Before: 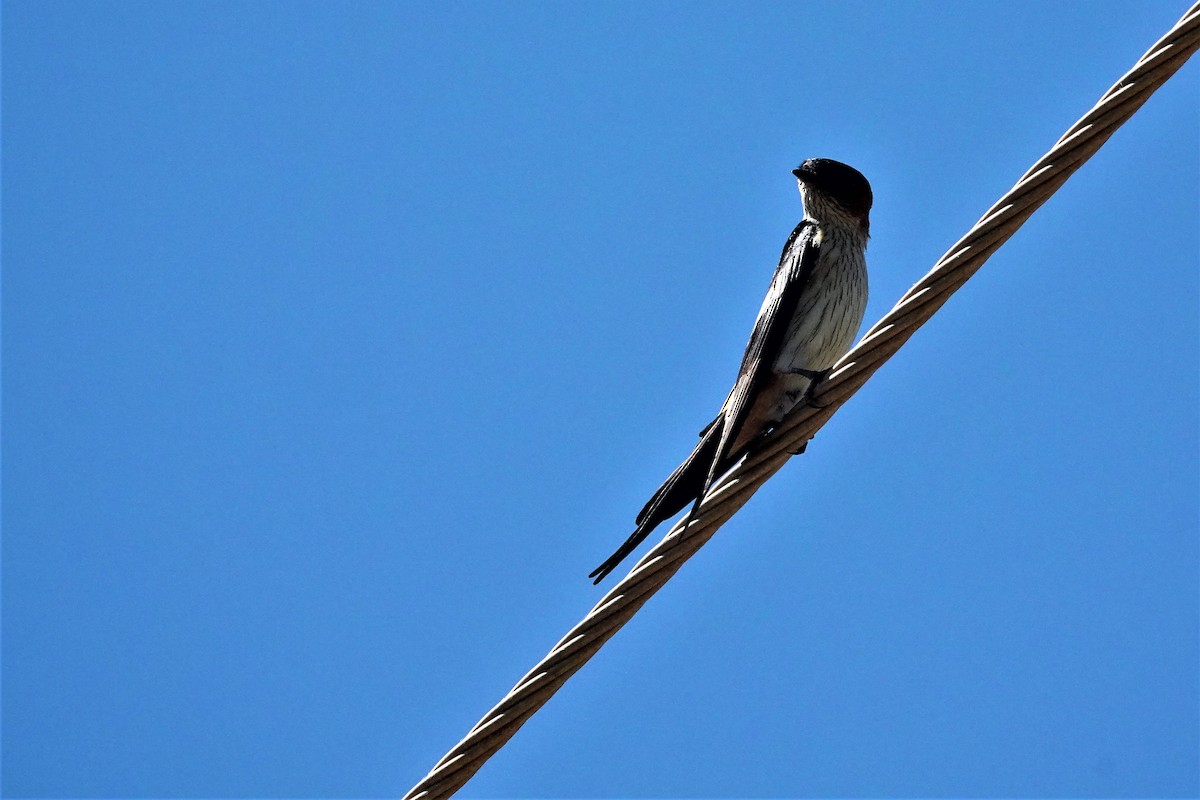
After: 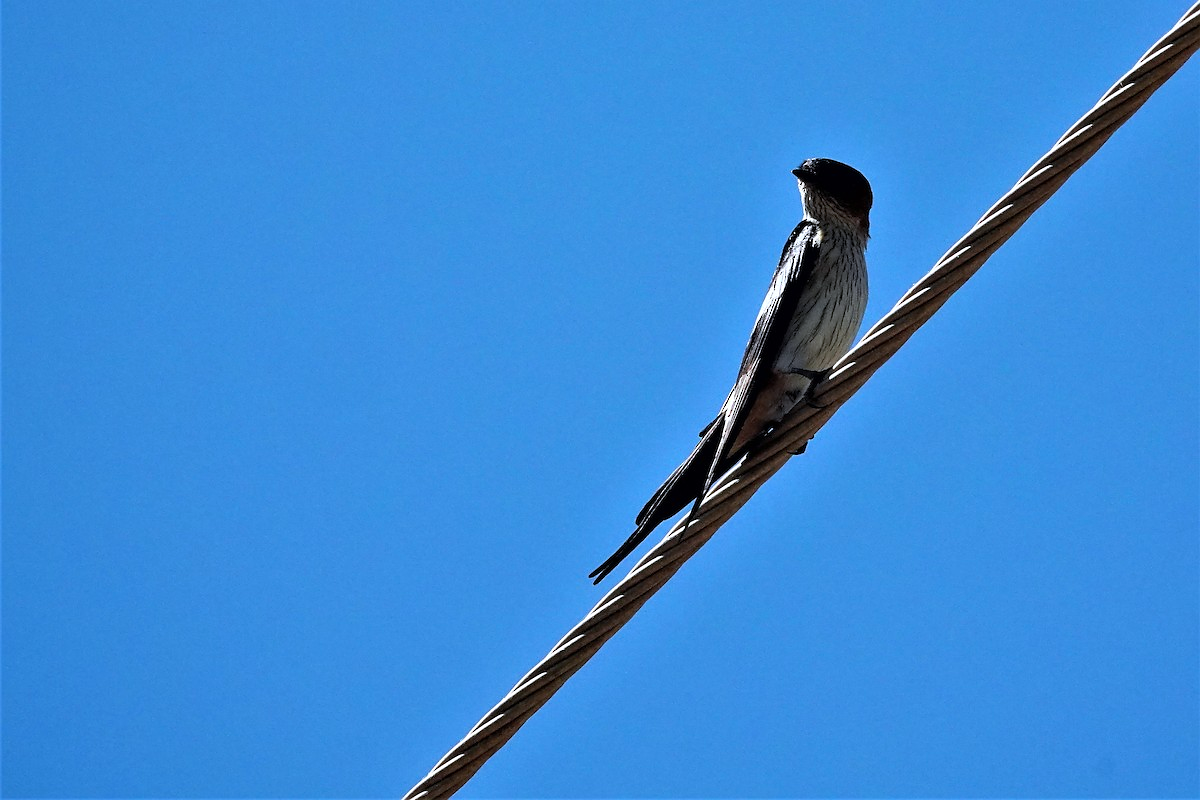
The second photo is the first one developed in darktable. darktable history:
tone equalizer: on, module defaults
color correction: highlights a* -0.772, highlights b* -8.92
sharpen: radius 1, threshold 1
